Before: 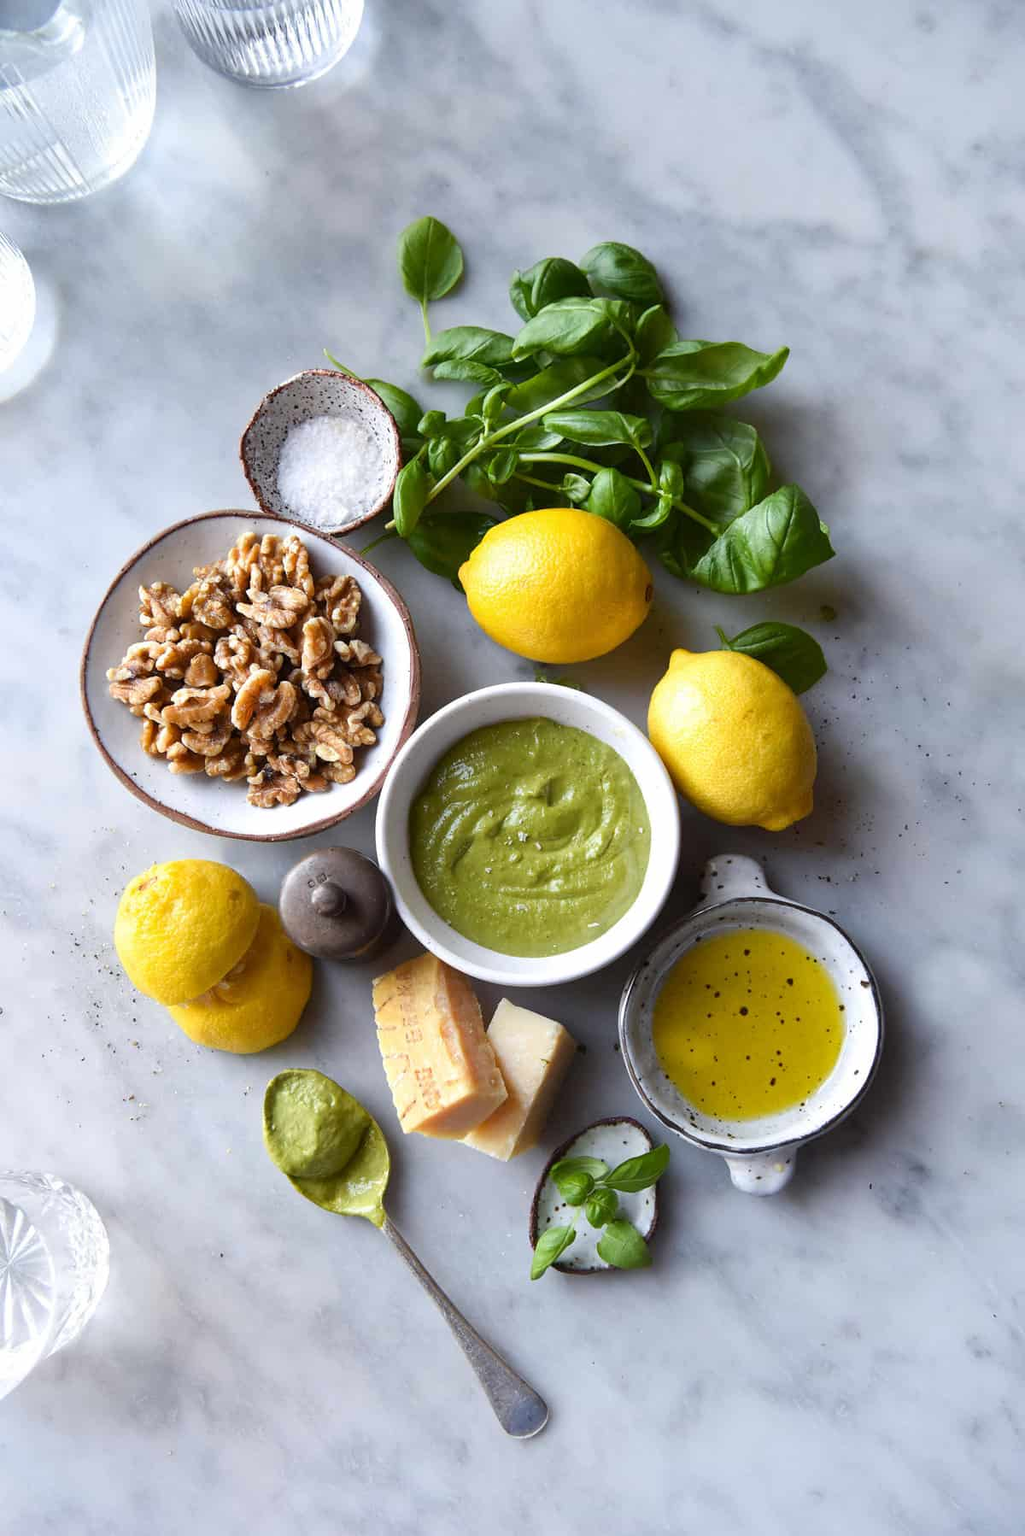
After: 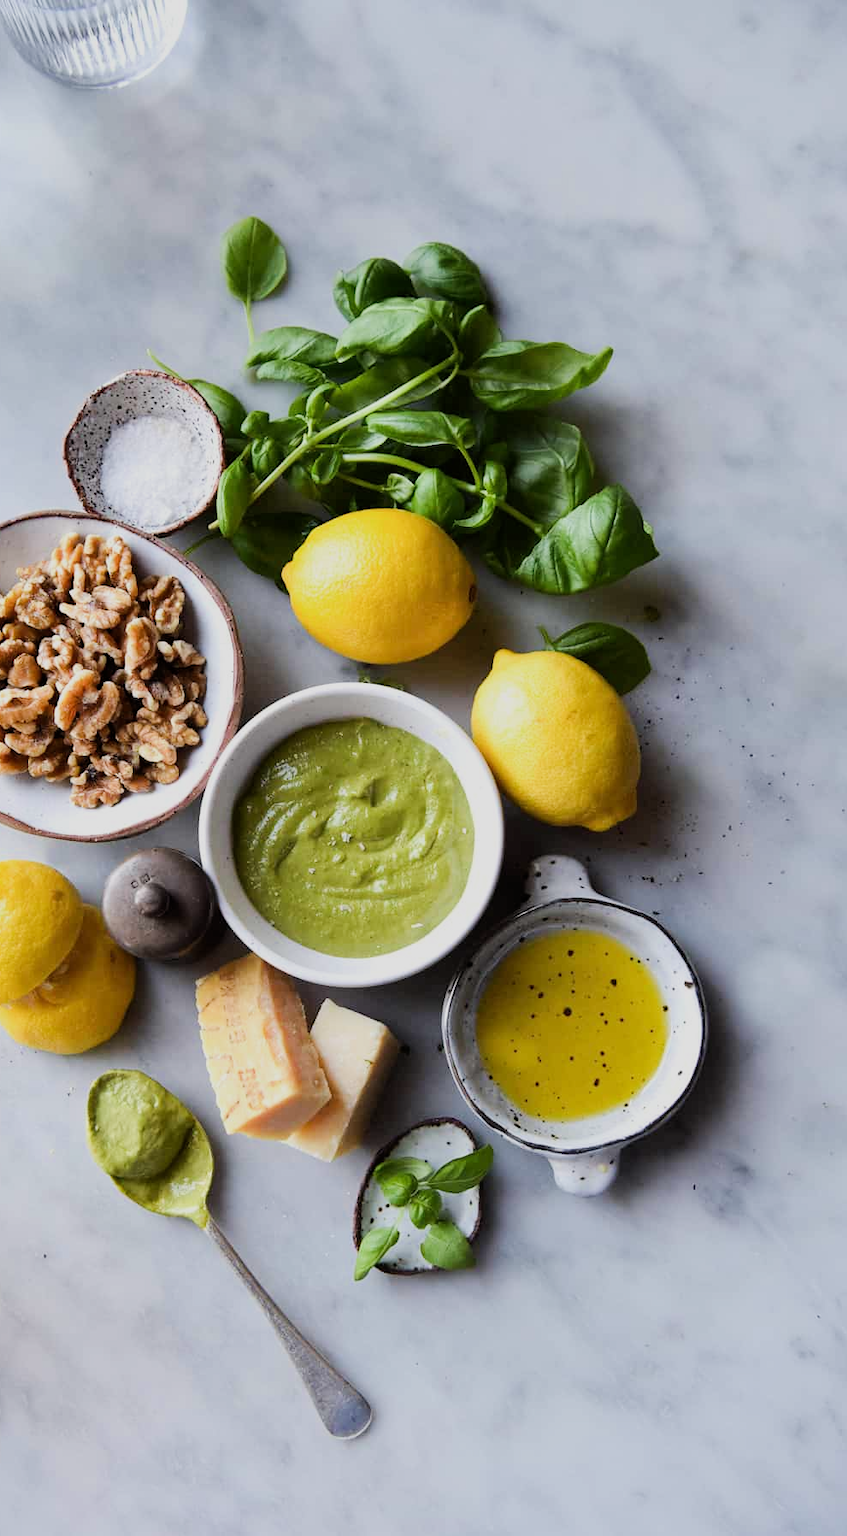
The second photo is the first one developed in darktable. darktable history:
filmic rgb: black relative exposure -16 EV, white relative exposure 6.94 EV, hardness 4.71
crop: left 17.299%, bottom 0.043%
tone equalizer: -8 EV -0.389 EV, -7 EV -0.42 EV, -6 EV -0.345 EV, -5 EV -0.238 EV, -3 EV 0.254 EV, -2 EV 0.317 EV, -1 EV 0.401 EV, +0 EV 0.4 EV, edges refinement/feathering 500, mask exposure compensation -1.57 EV, preserve details guided filter
